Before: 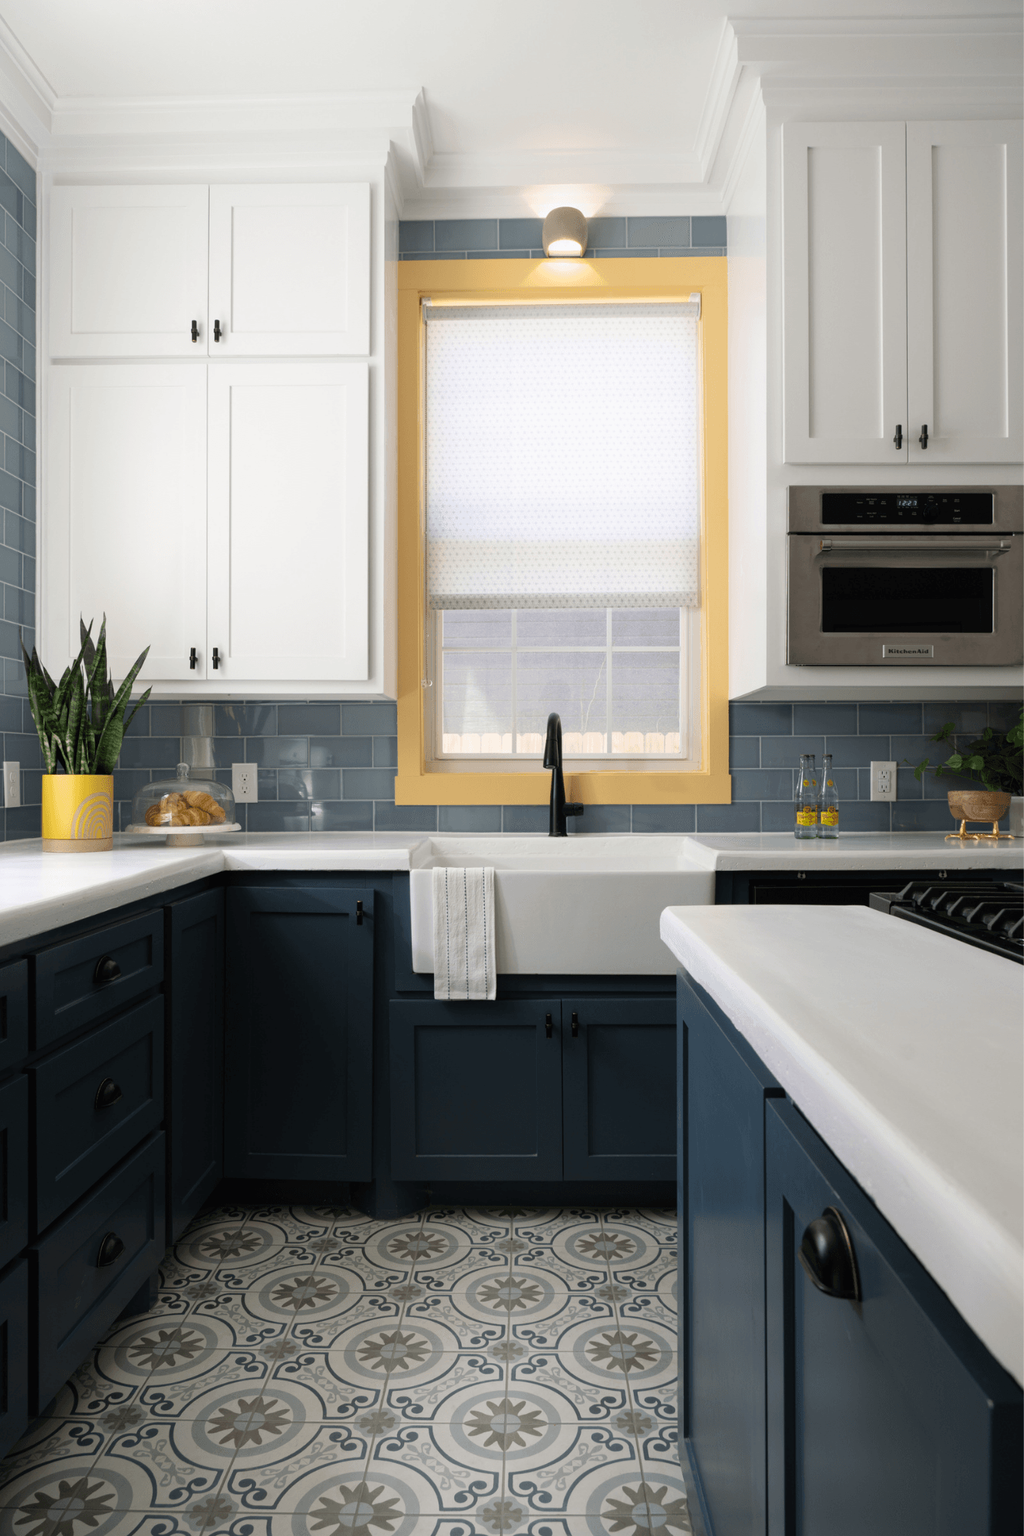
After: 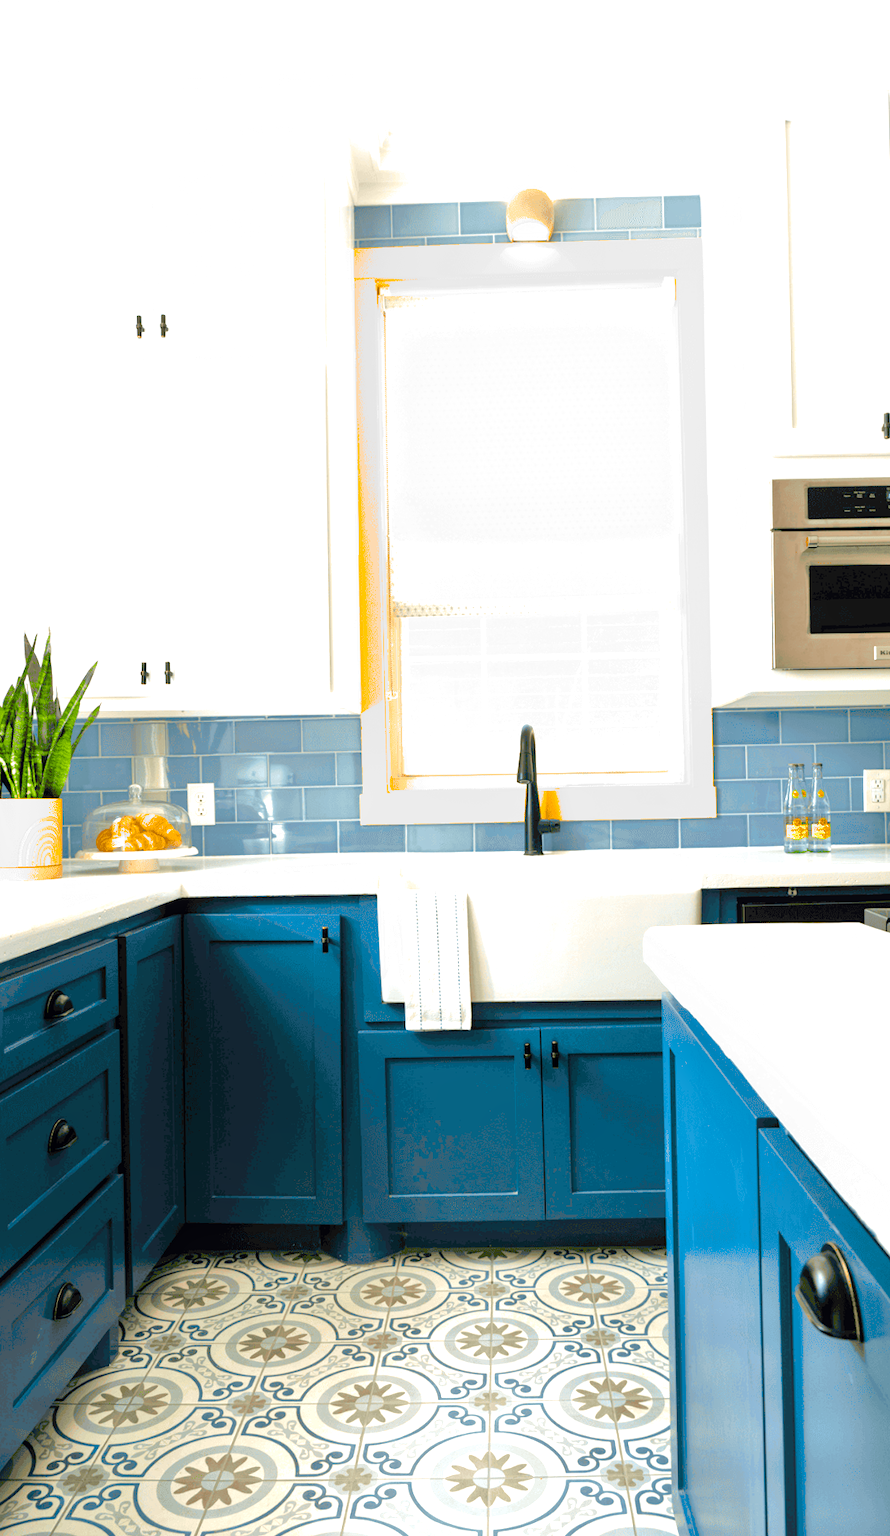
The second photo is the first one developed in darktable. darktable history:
local contrast: highlights 100%, shadows 100%, detail 120%, midtone range 0.2
filmic rgb: black relative exposure -15 EV, white relative exposure 3 EV, threshold 6 EV, target black luminance 0%, hardness 9.27, latitude 99%, contrast 0.912, shadows ↔ highlights balance 0.505%, add noise in highlights 0, color science v3 (2019), use custom middle-gray values true, iterations of high-quality reconstruction 0, contrast in highlights soft, enable highlight reconstruction true
color balance rgb: linear chroma grading › global chroma 25%, perceptual saturation grading › global saturation 40%, perceptual saturation grading › highlights -50%, perceptual saturation grading › shadows 30%, perceptual brilliance grading › global brilliance 25%, global vibrance 60%
crop and rotate: angle 1°, left 4.281%, top 0.642%, right 11.383%, bottom 2.486%
white balance: emerald 1
exposure: exposure 1 EV, compensate highlight preservation false
tone equalizer: -7 EV 0.15 EV, -6 EV 0.6 EV, -5 EV 1.15 EV, -4 EV 1.33 EV, -3 EV 1.15 EV, -2 EV 0.6 EV, -1 EV 0.15 EV, mask exposure compensation -0.5 EV
